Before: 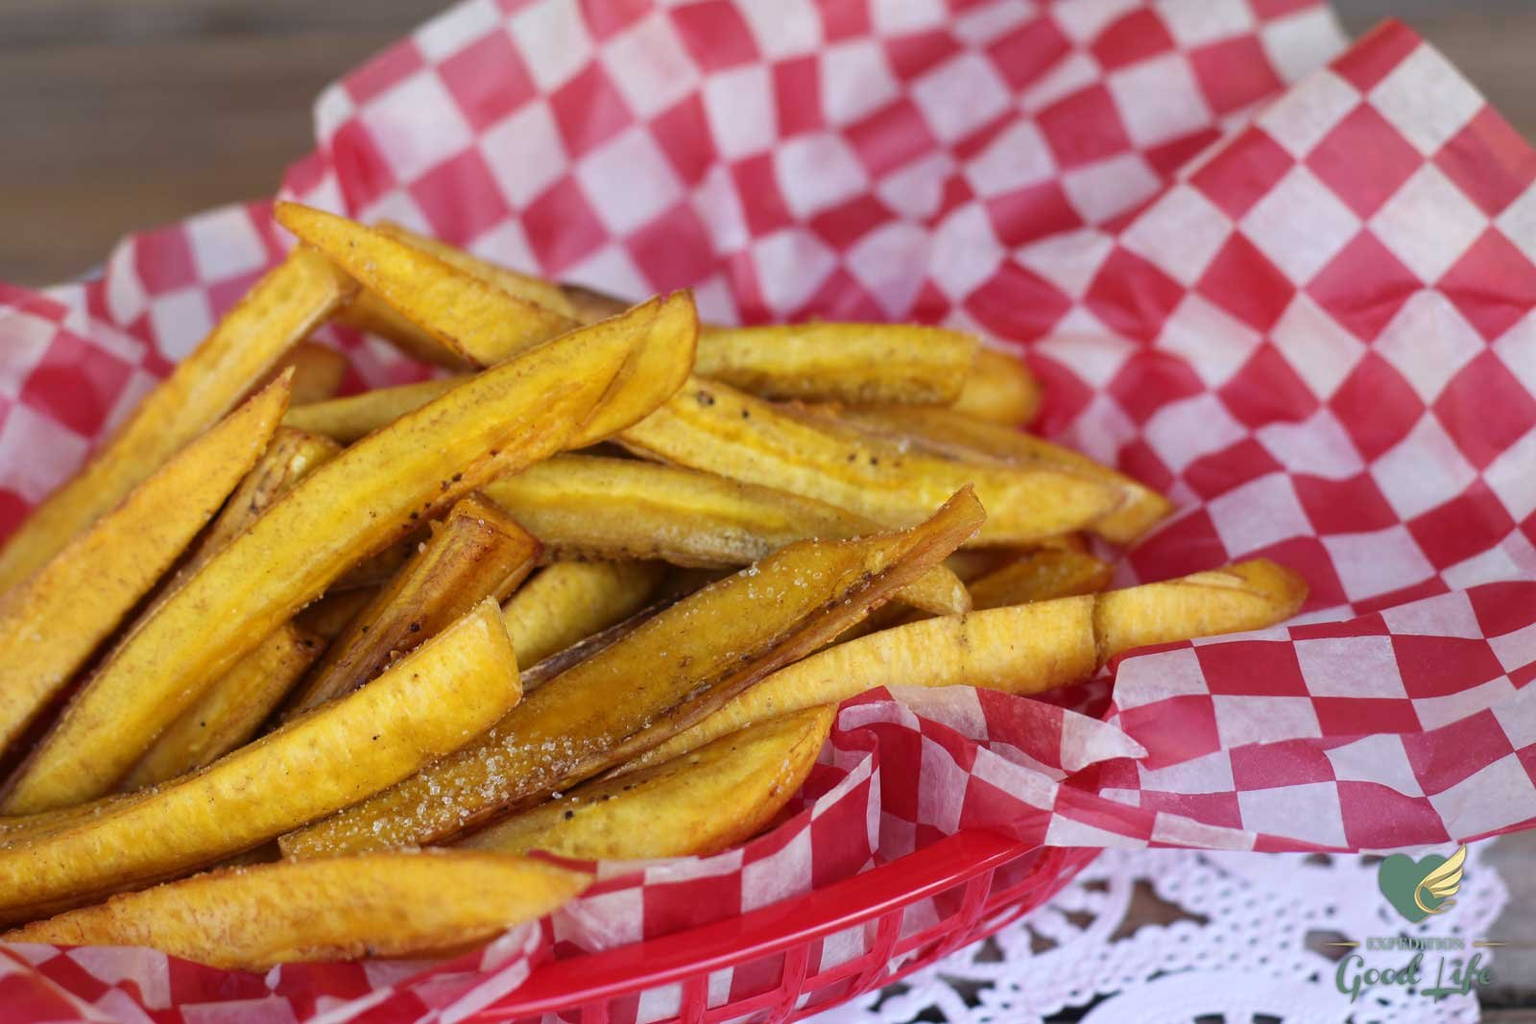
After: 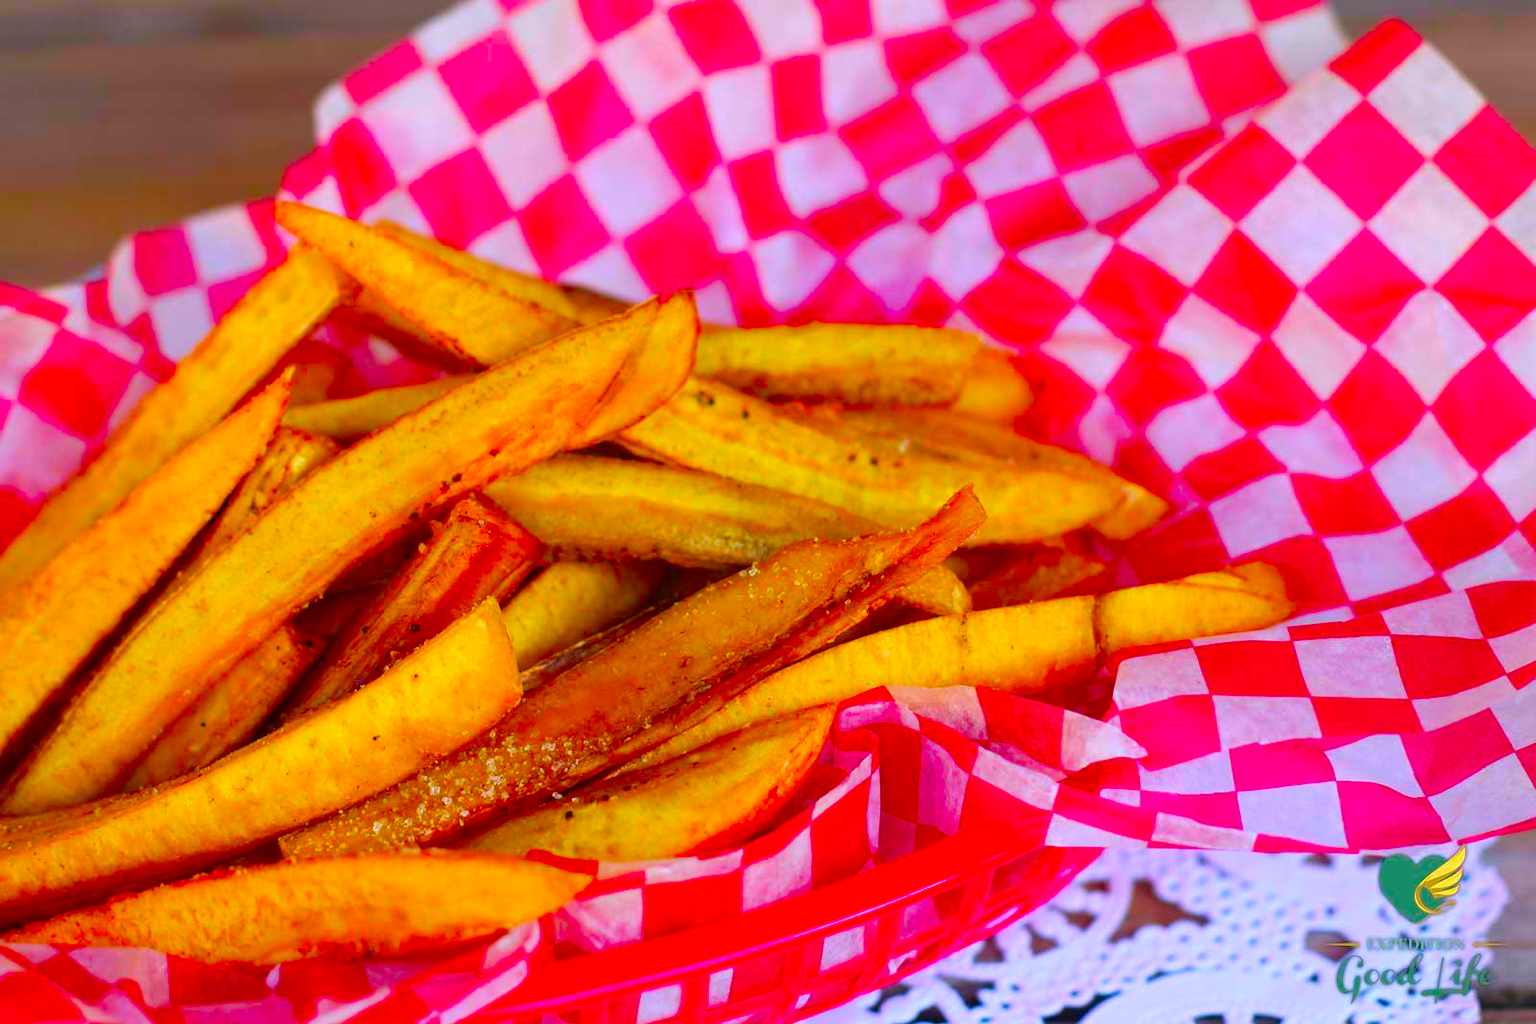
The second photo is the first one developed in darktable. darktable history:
color correction: highlights a* 1.58, highlights b* -1.8, saturation 2.48
